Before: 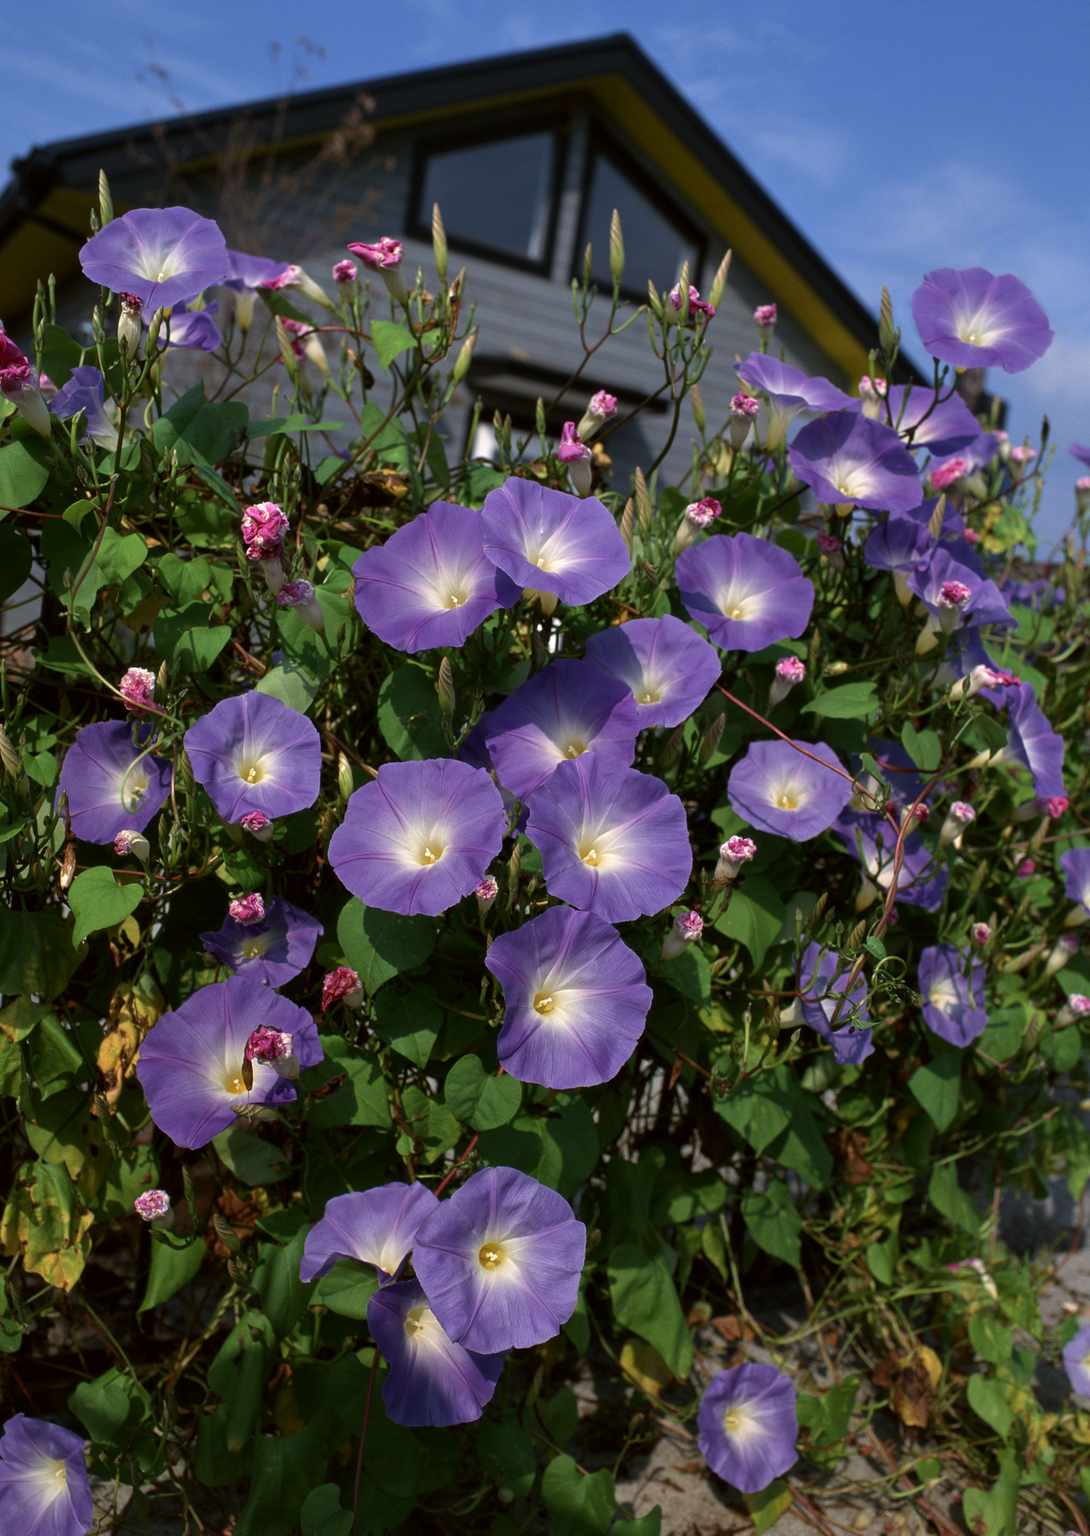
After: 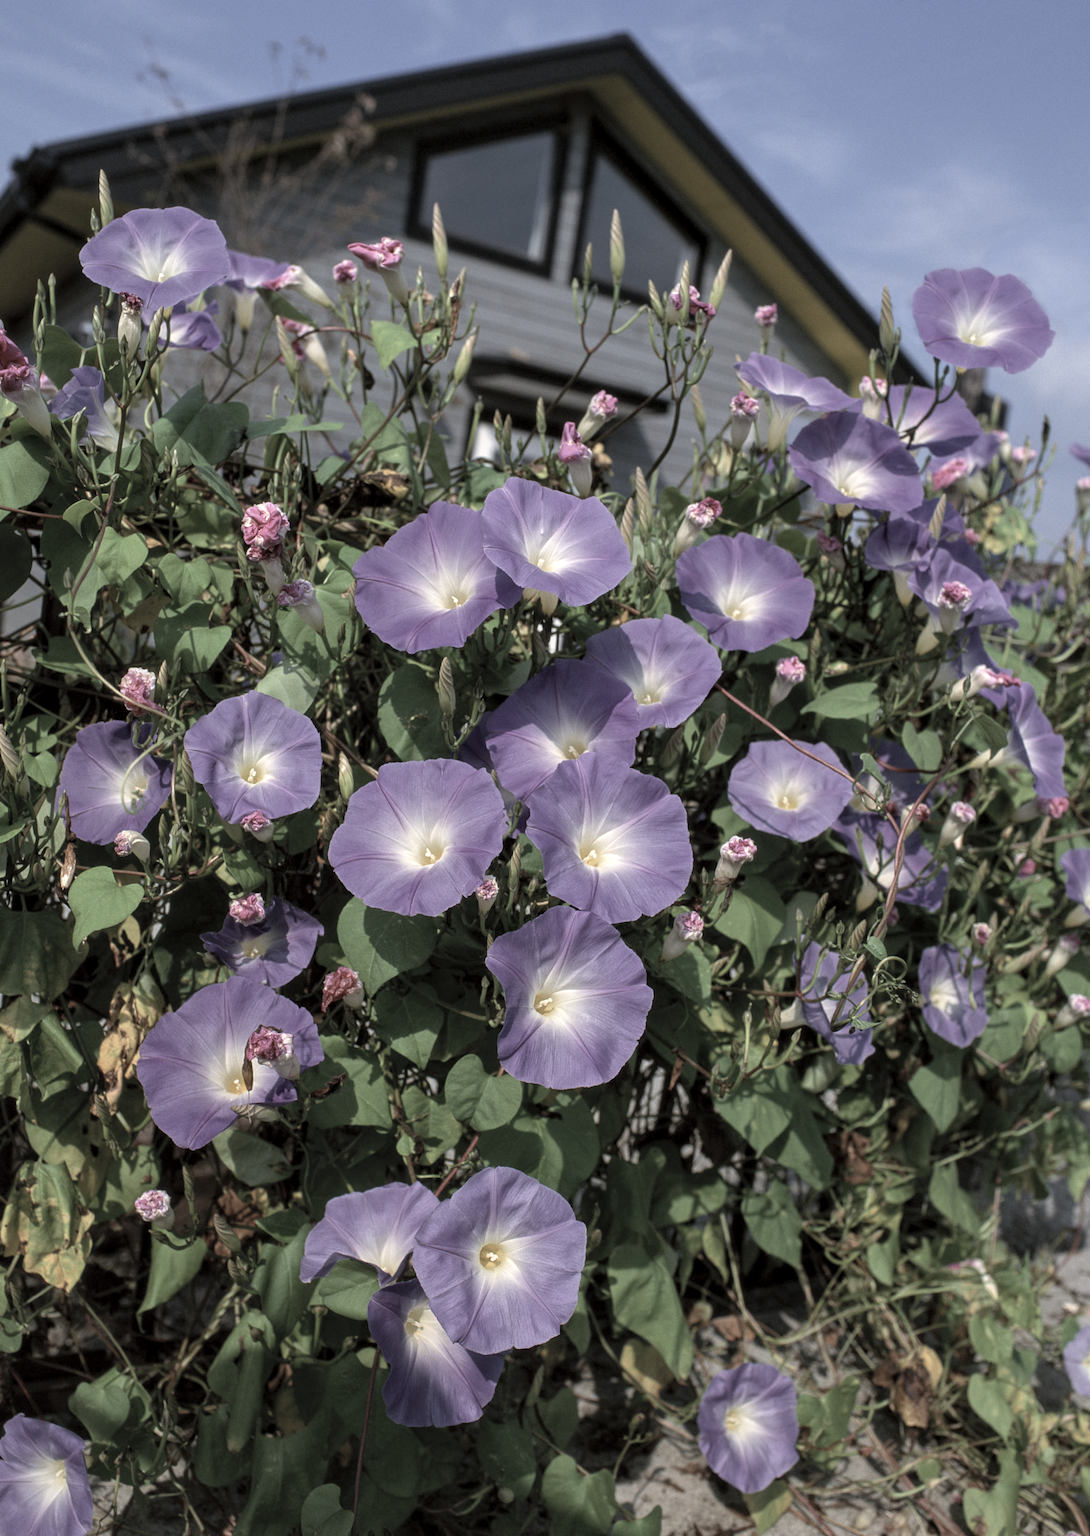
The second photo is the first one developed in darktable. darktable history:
local contrast: on, module defaults
contrast brightness saturation: brightness 0.188, saturation -0.488
